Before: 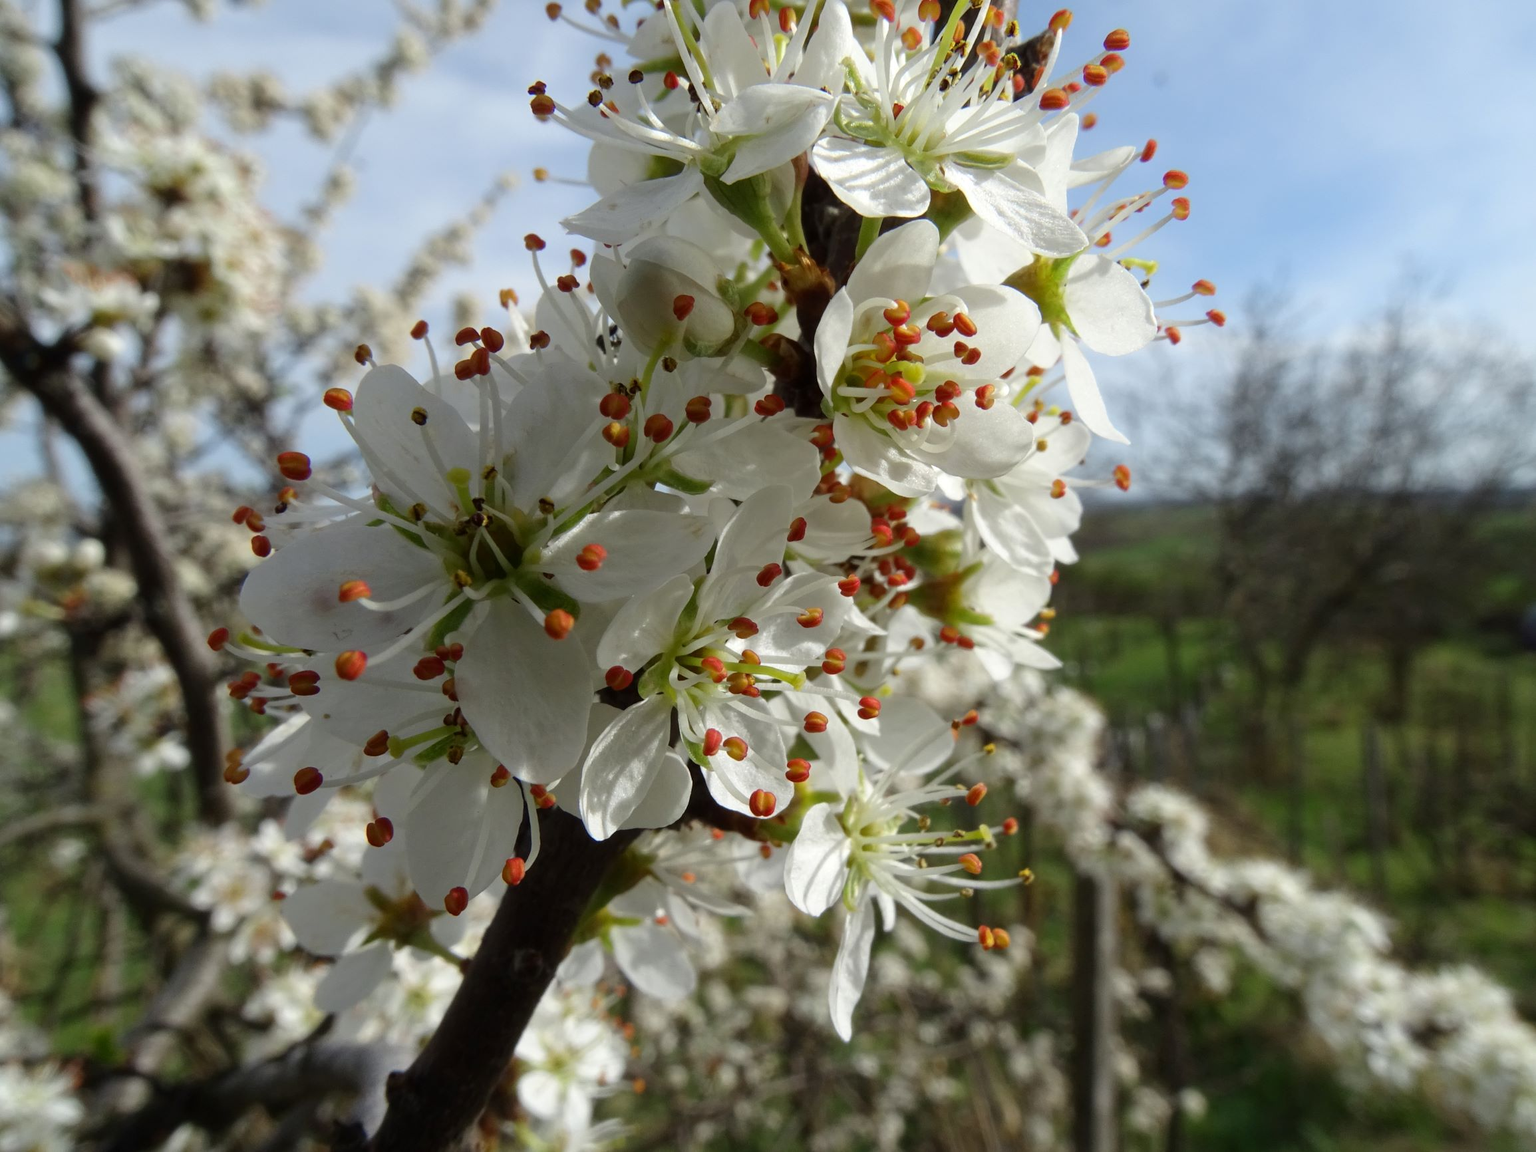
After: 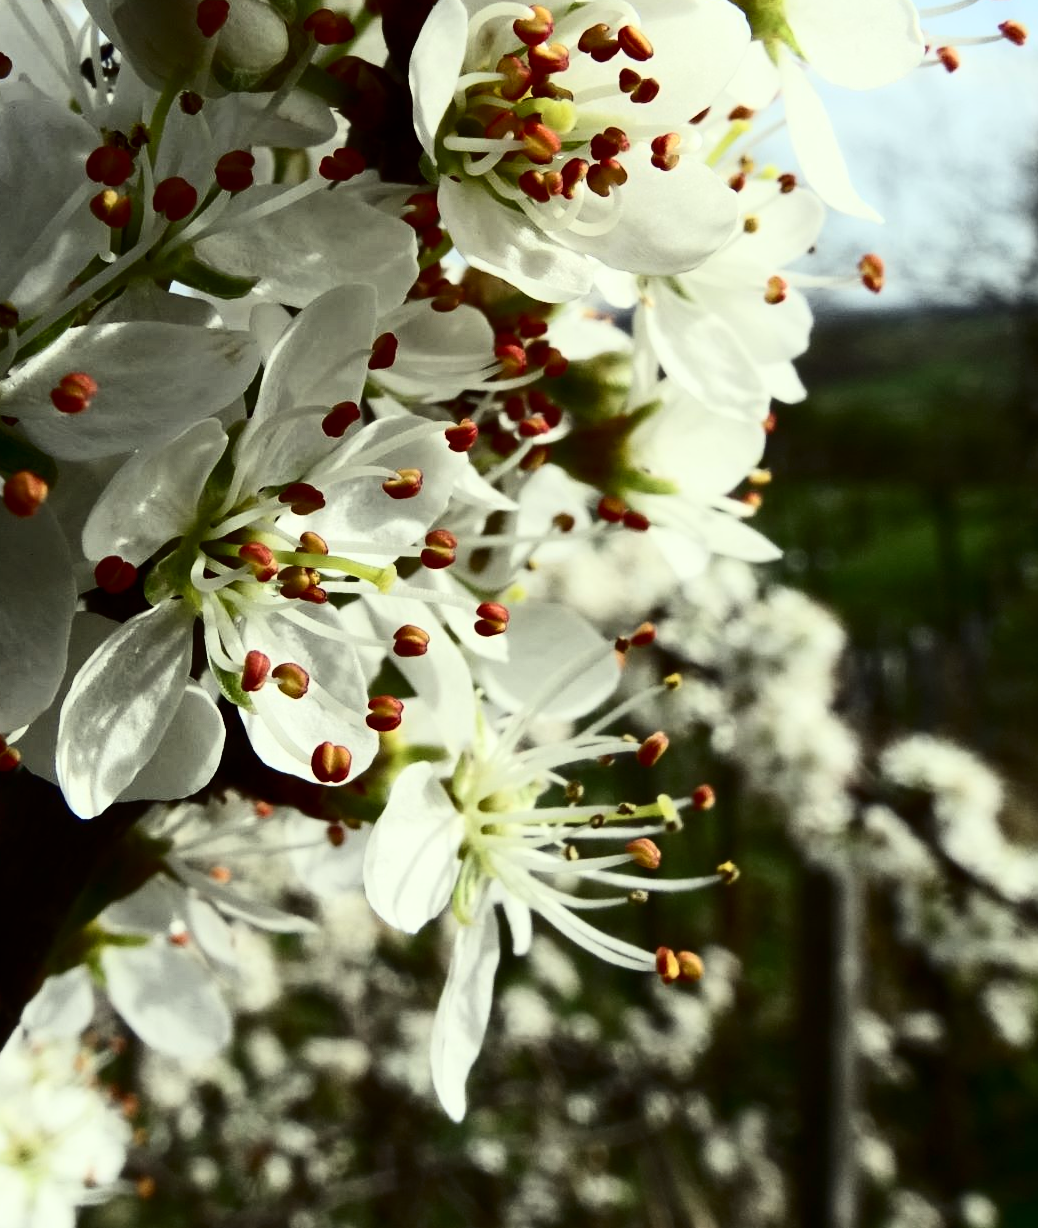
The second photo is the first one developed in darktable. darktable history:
crop: left 35.33%, top 25.726%, right 19.702%, bottom 3.346%
tone equalizer: edges refinement/feathering 500, mask exposure compensation -1.57 EV, preserve details no
contrast brightness saturation: contrast 0.497, saturation -0.092
color correction: highlights a* -4.49, highlights b* 6.55
